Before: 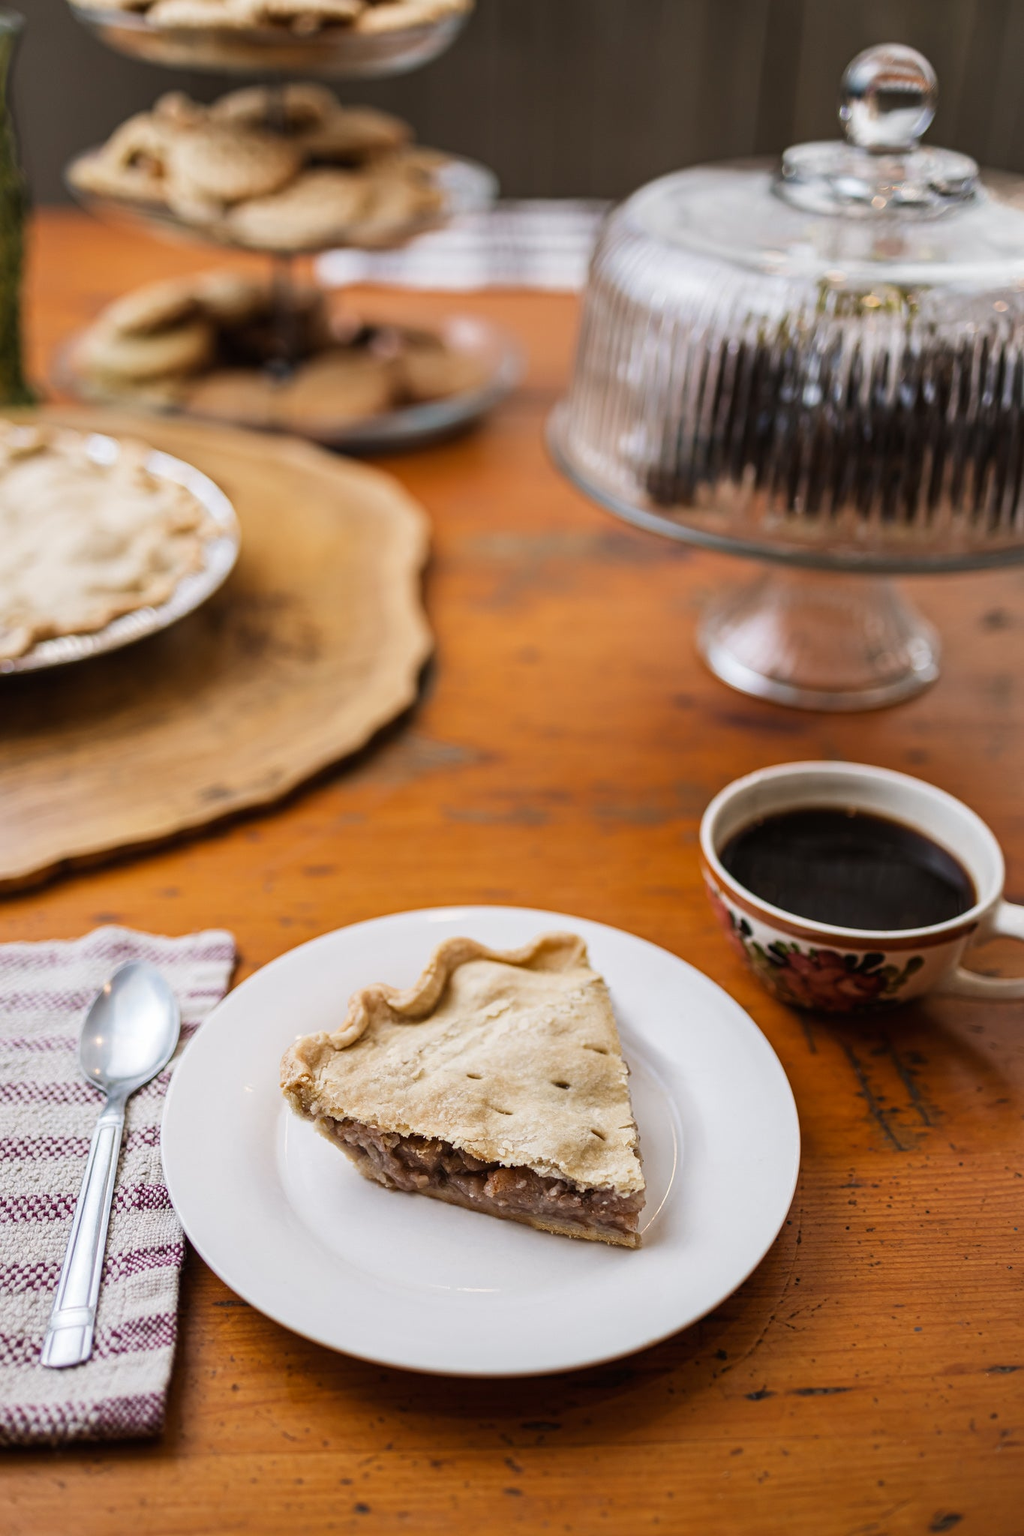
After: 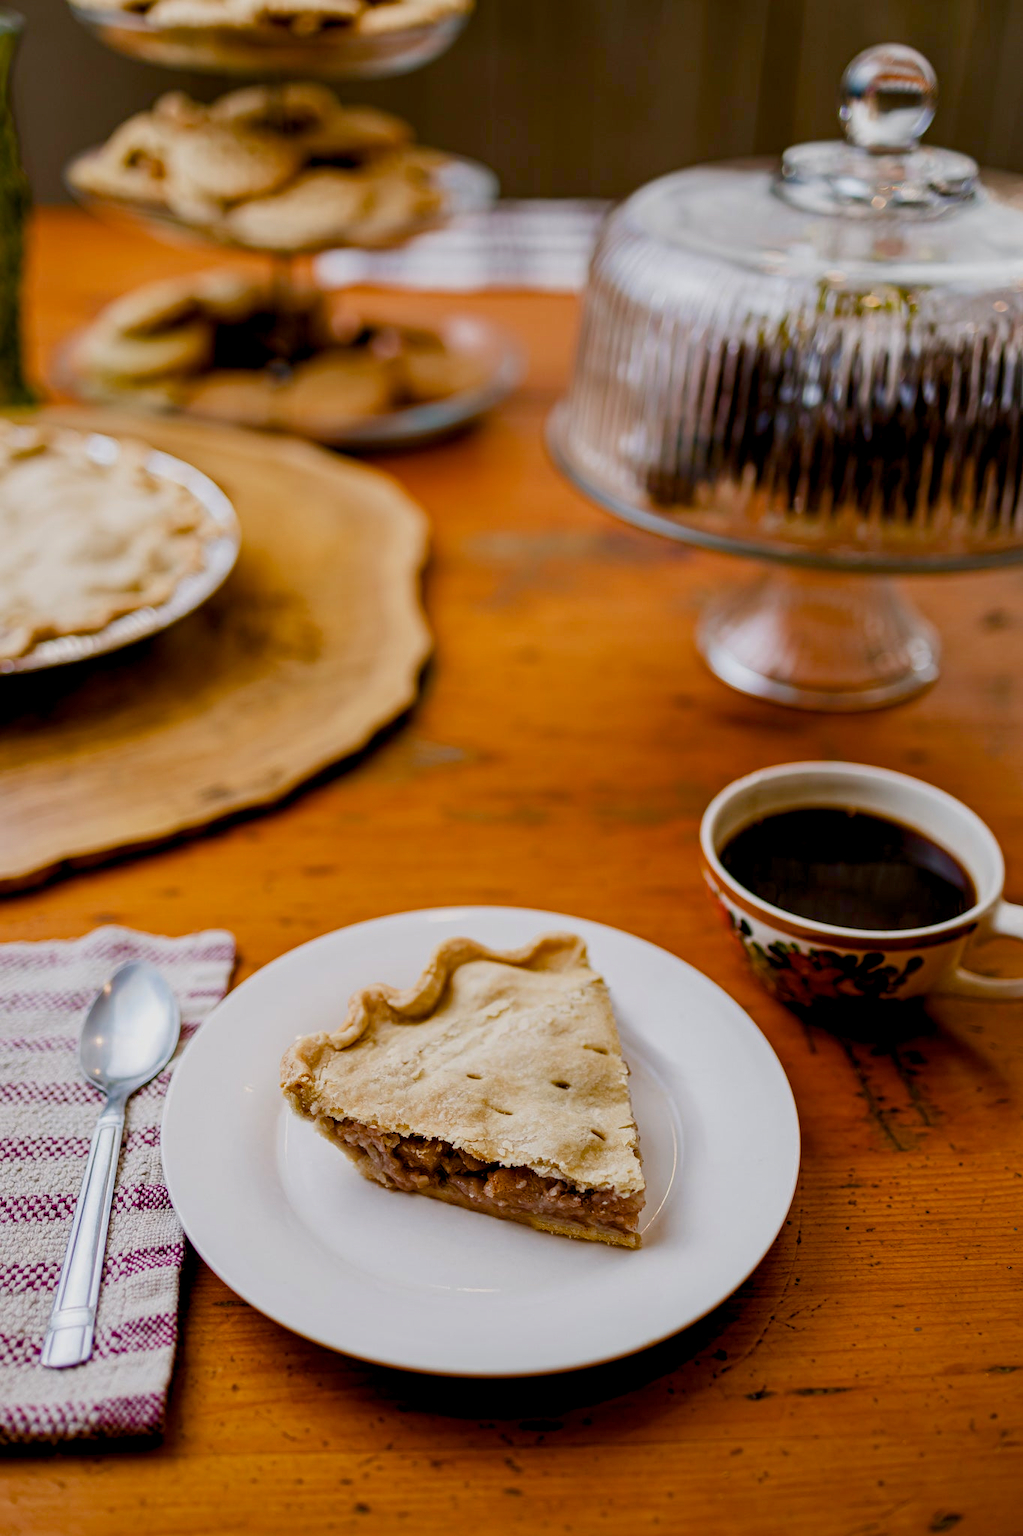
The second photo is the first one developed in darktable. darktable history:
color balance rgb: global offset › luminance -0.876%, perceptual saturation grading › global saturation 20%, perceptual saturation grading › highlights -50.229%, perceptual saturation grading › shadows 30.961%, global vibrance 50.101%
shadows and highlights: radius 120.1, shadows 21.77, white point adjustment -9.56, highlights -15.78, shadows color adjustment 98.02%, highlights color adjustment 58.88%, soften with gaussian
